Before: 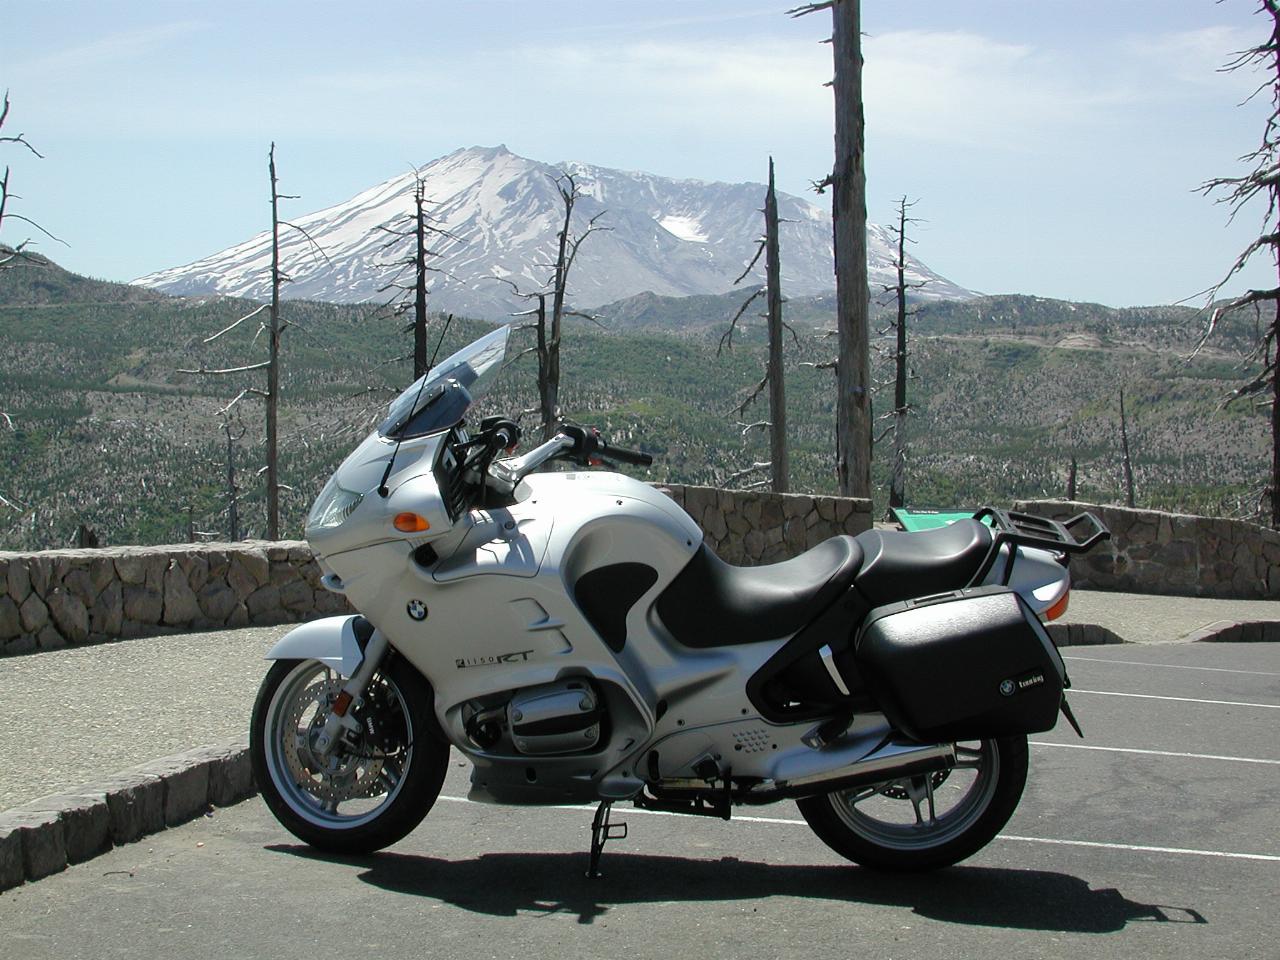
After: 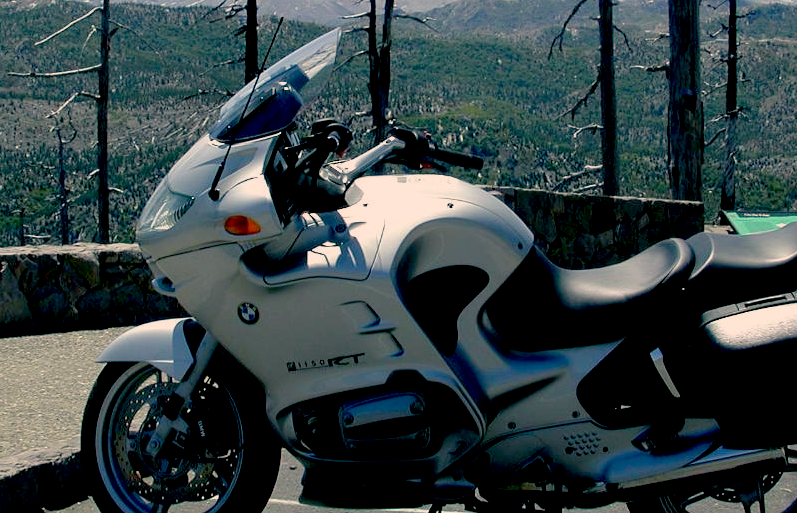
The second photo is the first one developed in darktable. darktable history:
crop: left 13.276%, top 30.962%, right 24.438%, bottom 15.568%
exposure: black level correction 0.045, exposure -0.228 EV, compensate highlight preservation false
color correction: highlights a* 10.29, highlights b* 14.05, shadows a* -10.23, shadows b* -15
